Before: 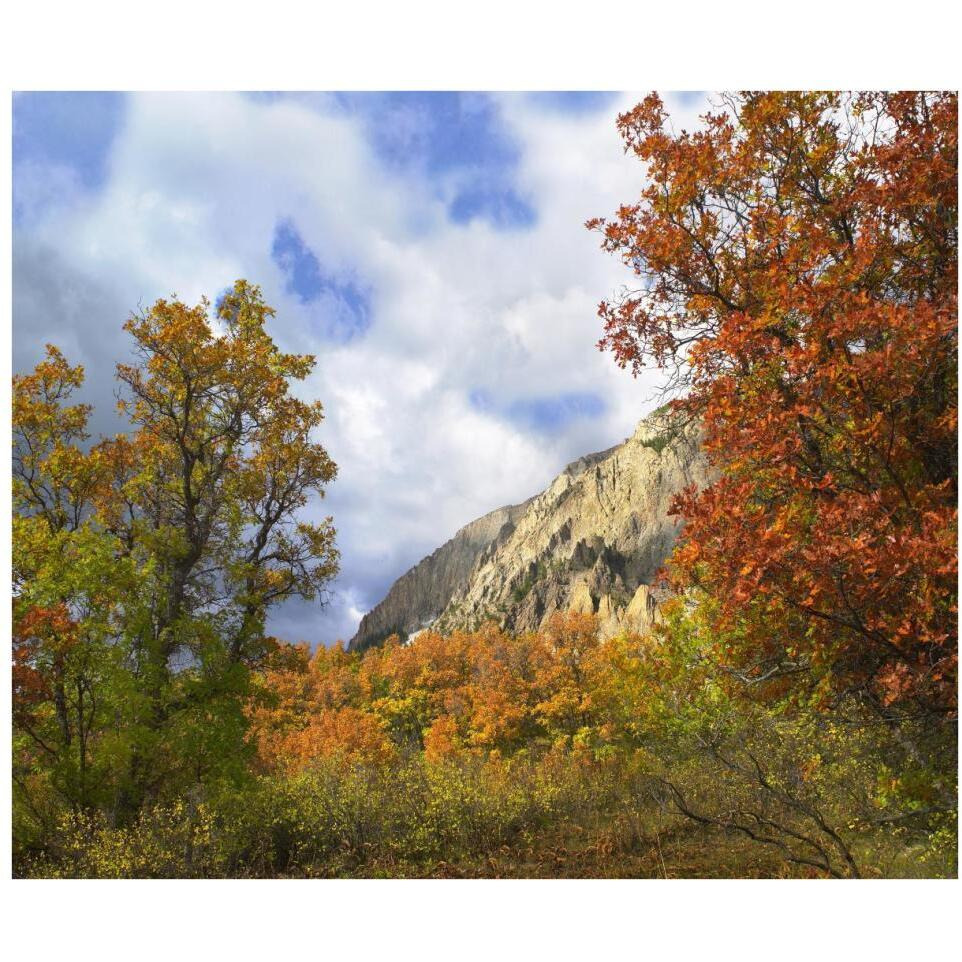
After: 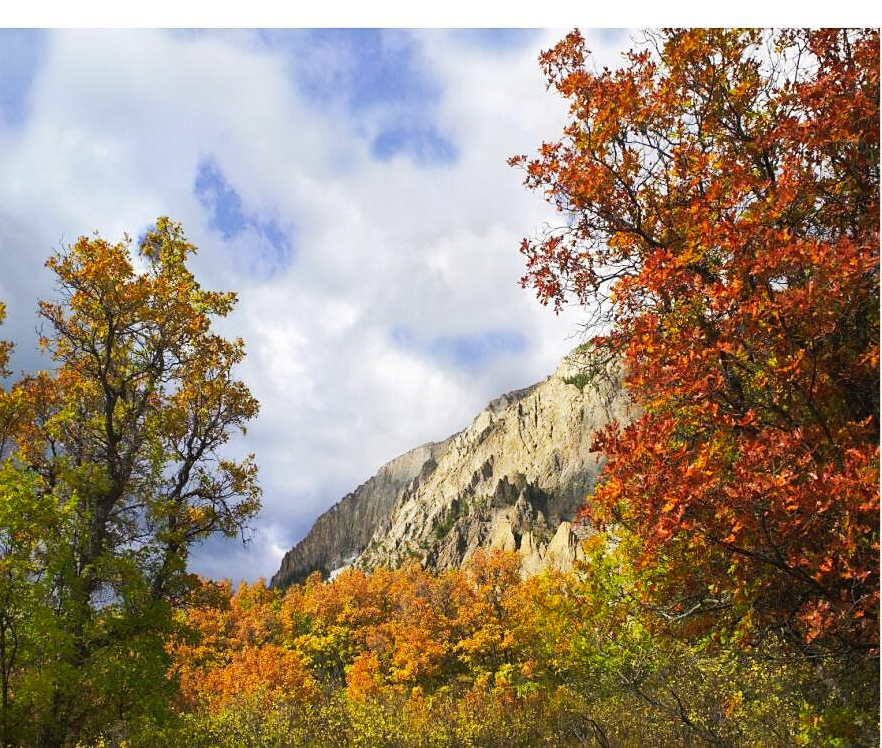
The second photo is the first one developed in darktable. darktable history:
sharpen: radius 1.559, amount 0.373, threshold 1.271
crop: left 8.155%, top 6.611%, bottom 15.385%
tone curve: curves: ch0 [(0, 0) (0.003, 0.005) (0.011, 0.011) (0.025, 0.022) (0.044, 0.035) (0.069, 0.051) (0.1, 0.073) (0.136, 0.106) (0.177, 0.147) (0.224, 0.195) (0.277, 0.253) (0.335, 0.315) (0.399, 0.388) (0.468, 0.488) (0.543, 0.586) (0.623, 0.685) (0.709, 0.764) (0.801, 0.838) (0.898, 0.908) (1, 1)], preserve colors none
